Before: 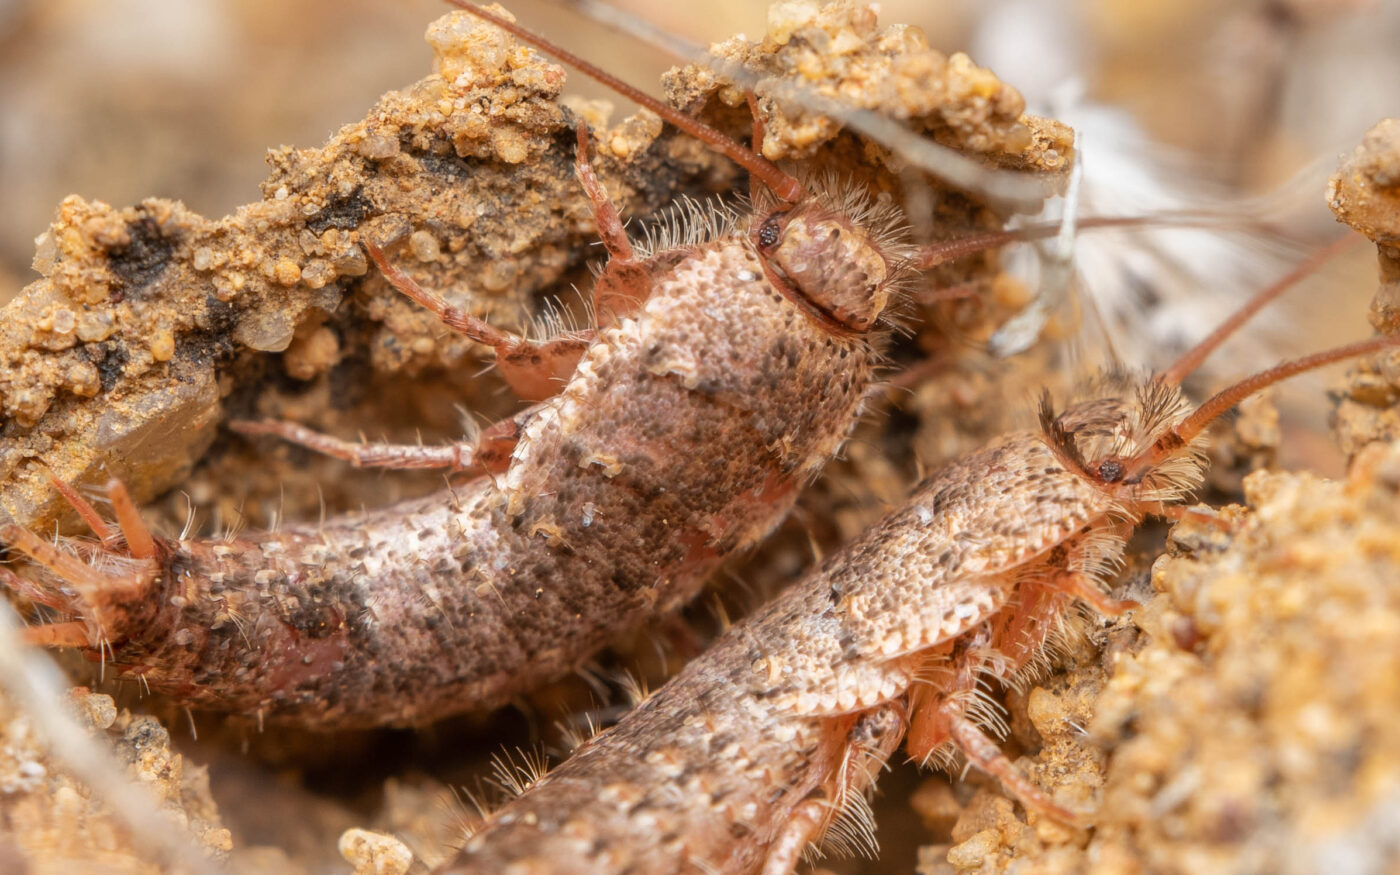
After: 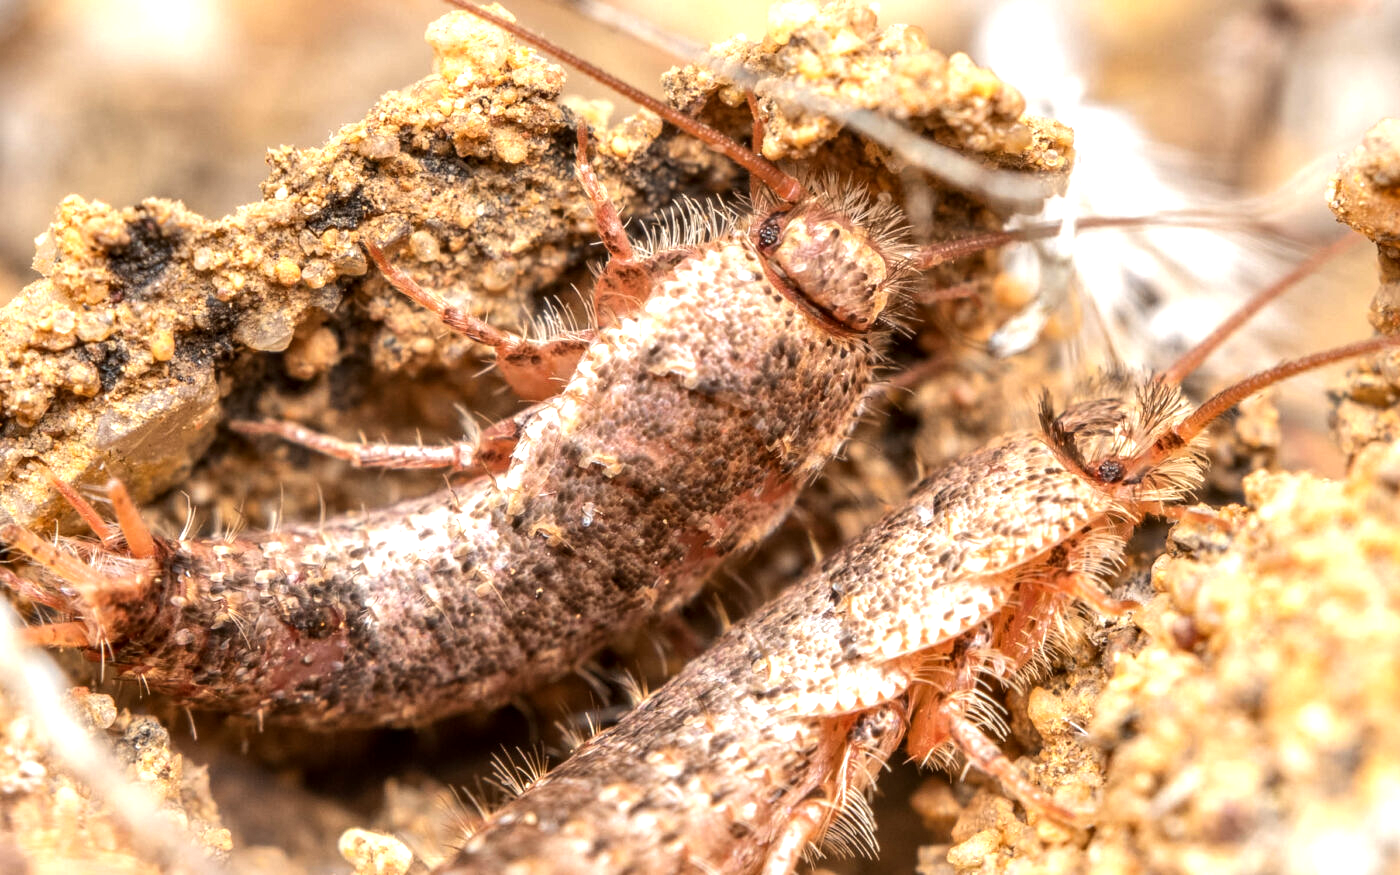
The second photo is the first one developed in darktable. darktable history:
tone equalizer: -8 EV -0.417 EV, -7 EV -0.389 EV, -6 EV -0.333 EV, -5 EV -0.222 EV, -3 EV 0.222 EV, -2 EV 0.333 EV, -1 EV 0.389 EV, +0 EV 0.417 EV, edges refinement/feathering 500, mask exposure compensation -1.57 EV, preserve details no
exposure: black level correction 0, exposure 0.4 EV, compensate exposure bias true, compensate highlight preservation false
local contrast: detail 130%
